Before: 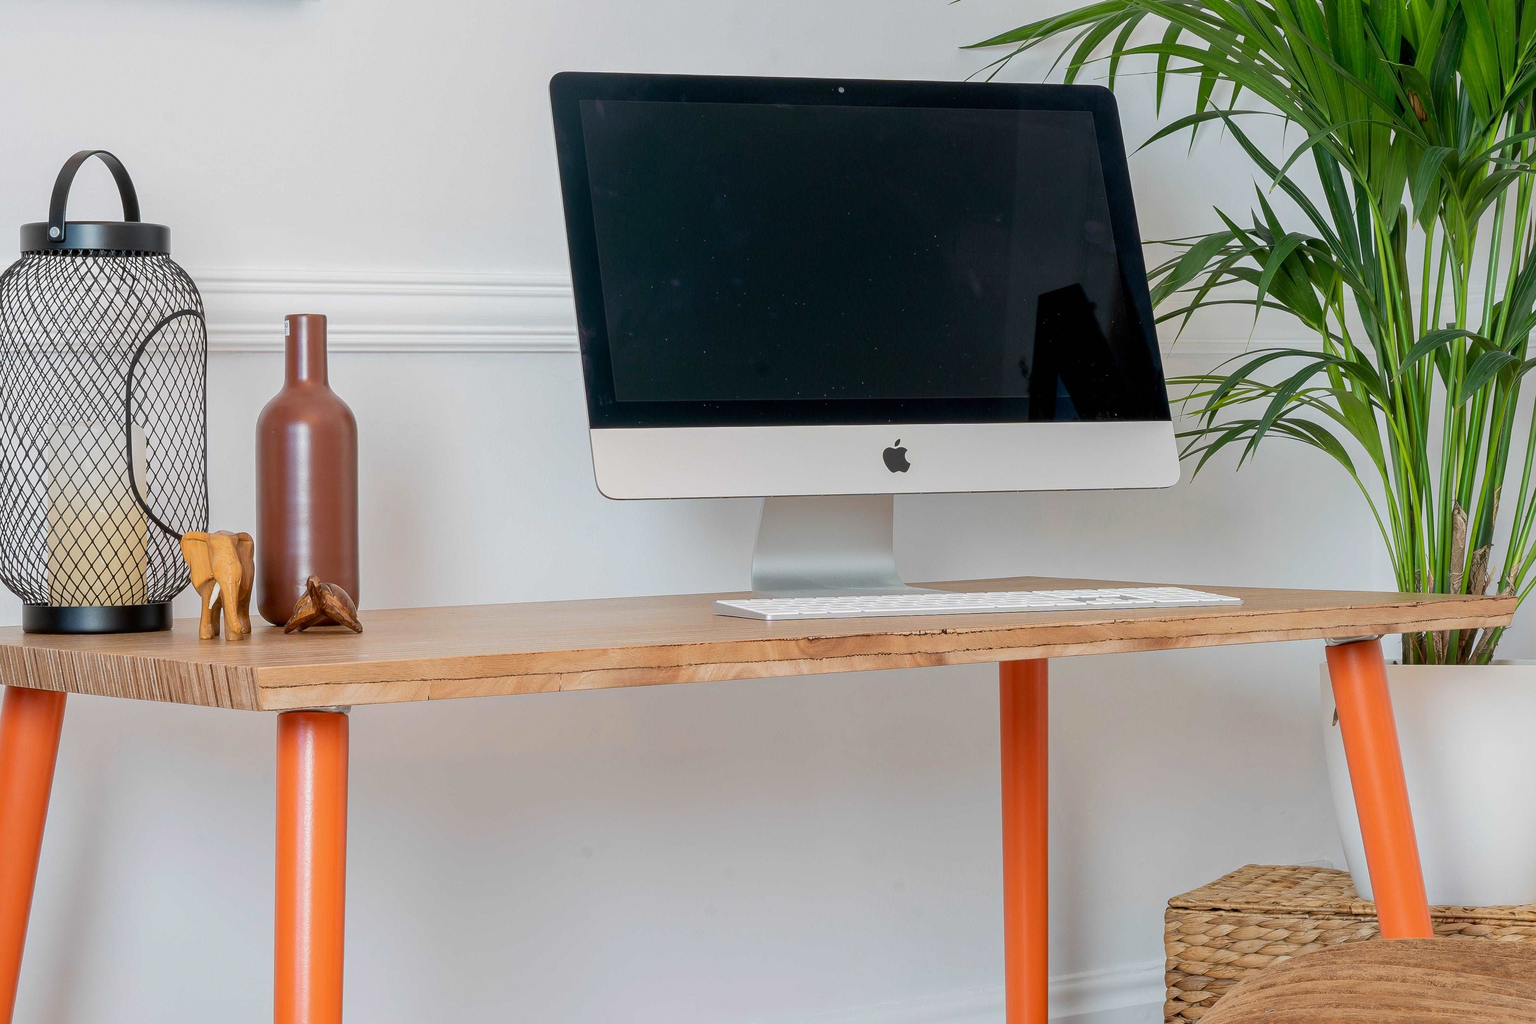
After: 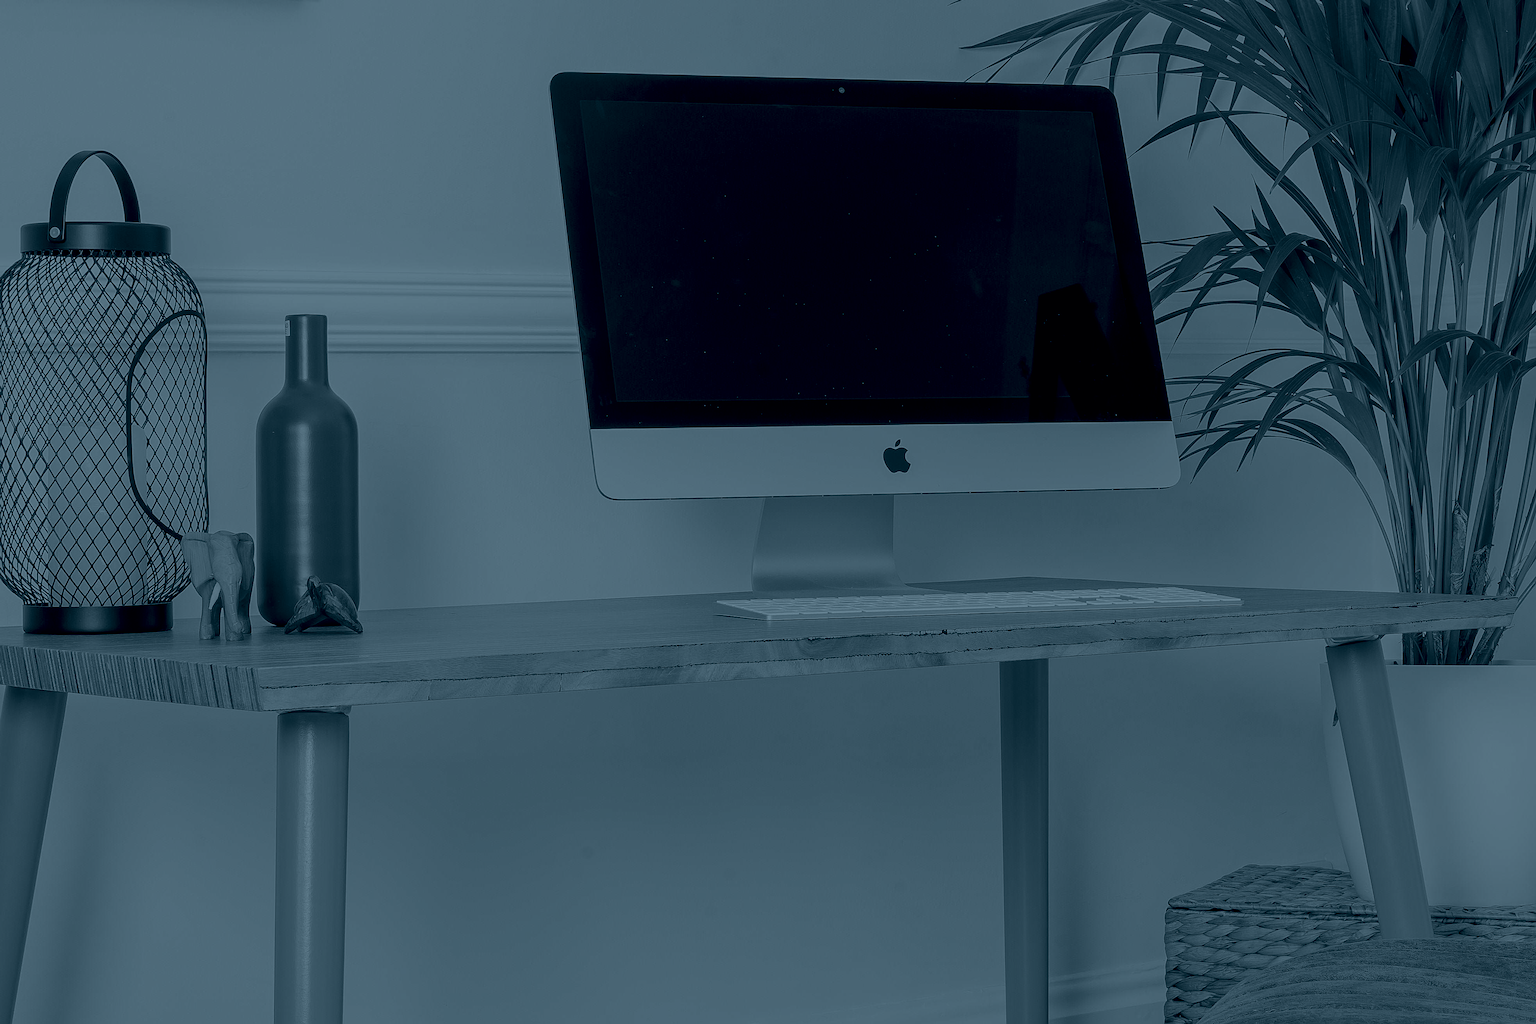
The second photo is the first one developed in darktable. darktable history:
colorize: hue 194.4°, saturation 29%, source mix 61.75%, lightness 3.98%, version 1
sharpen: on, module defaults
